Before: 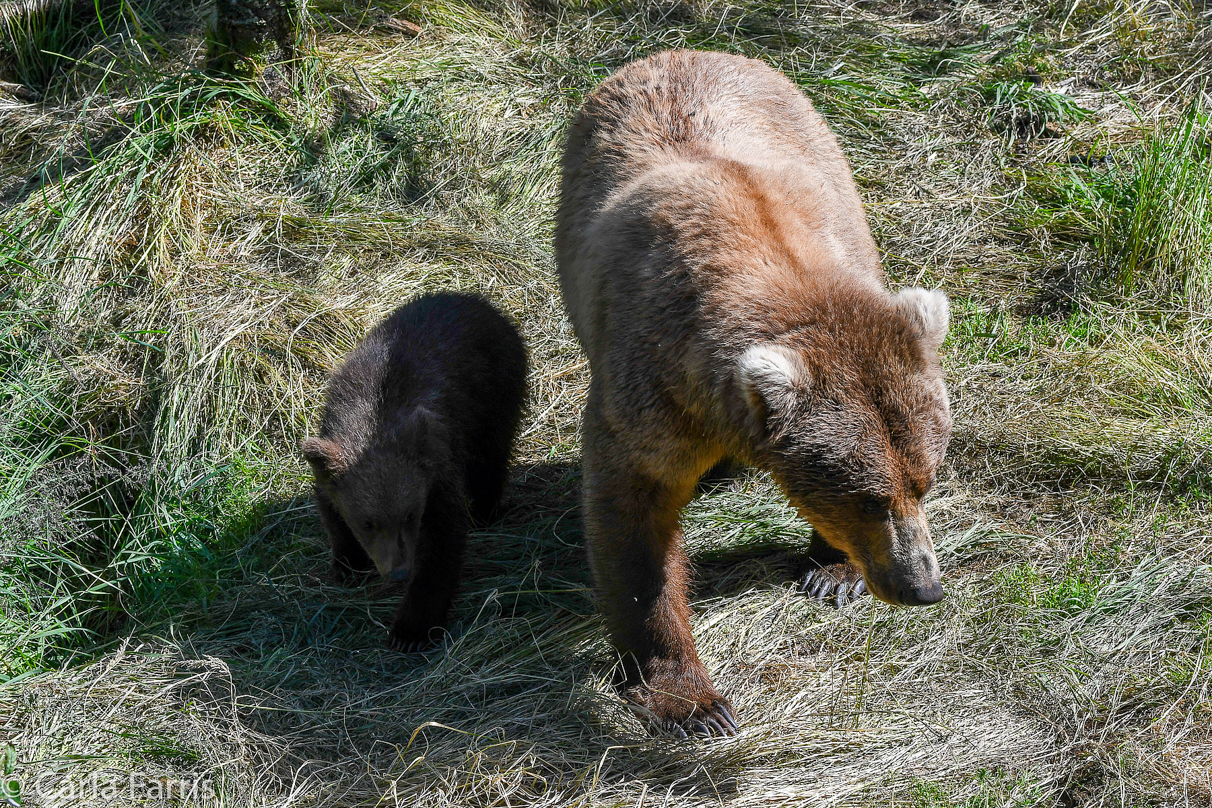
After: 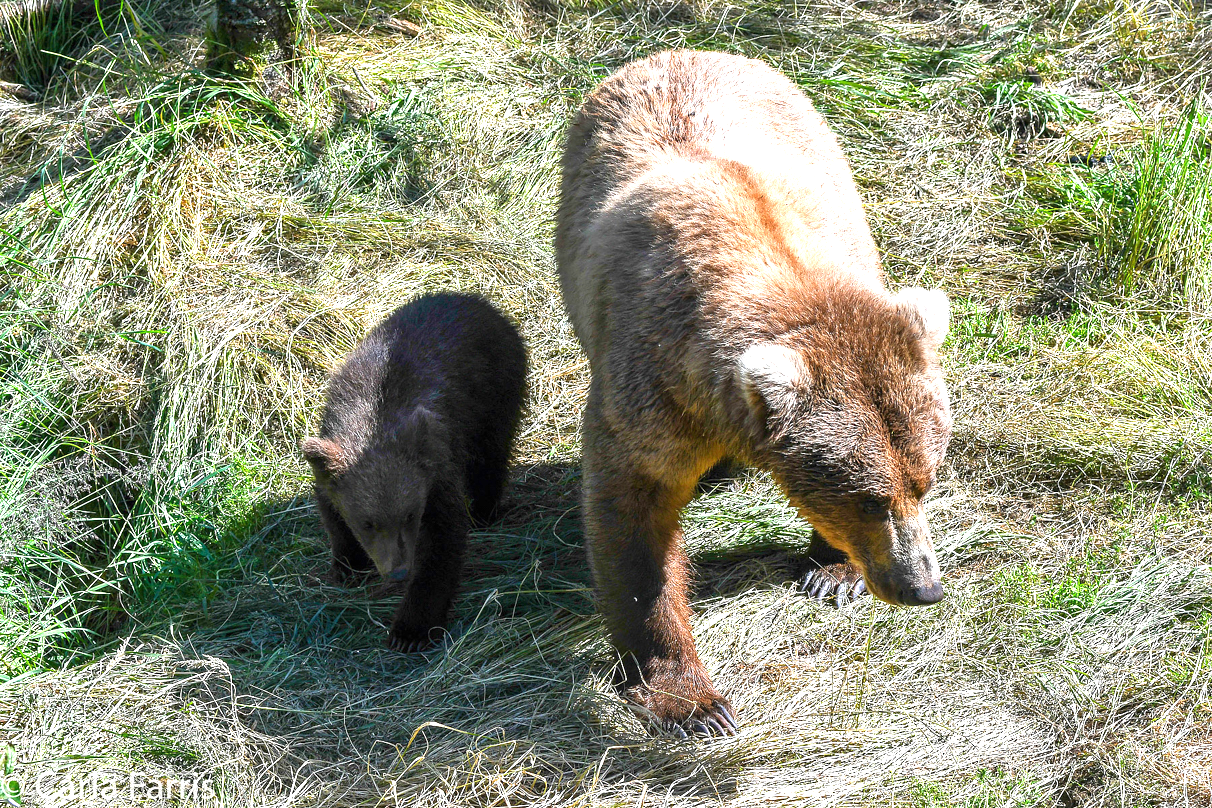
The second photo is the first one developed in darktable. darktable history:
velvia: strength 14.41%
exposure: black level correction 0, exposure 1.2 EV, compensate highlight preservation false
